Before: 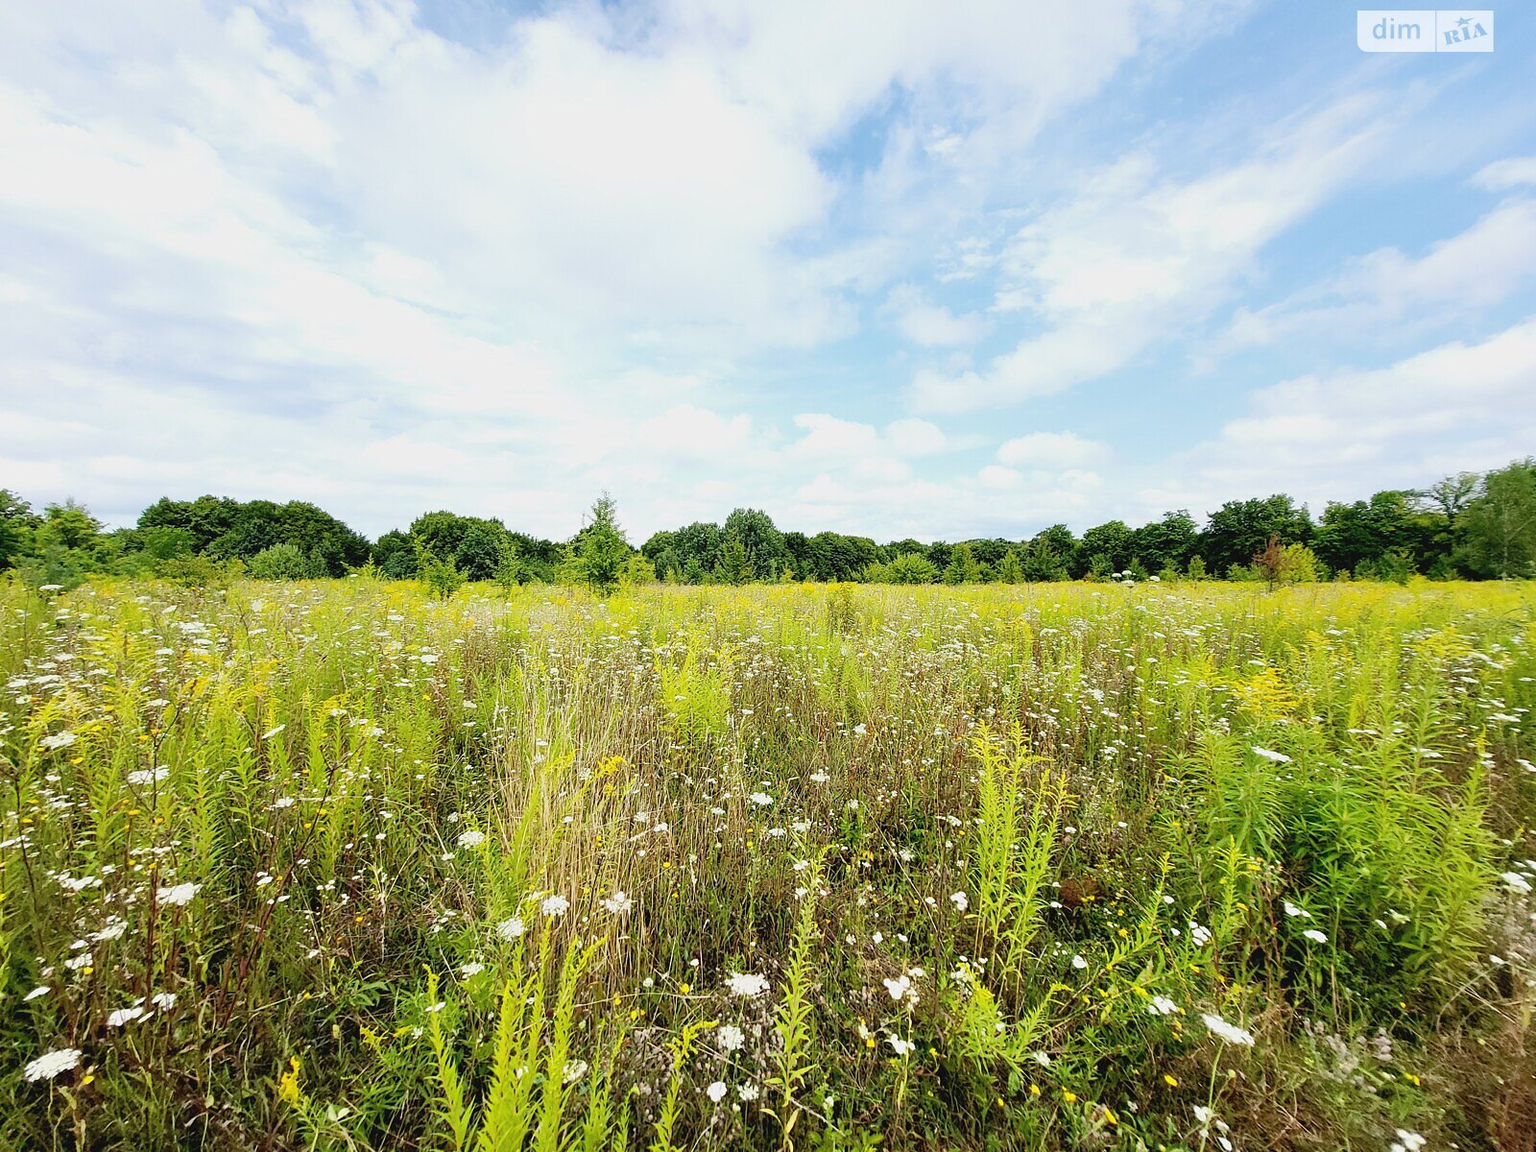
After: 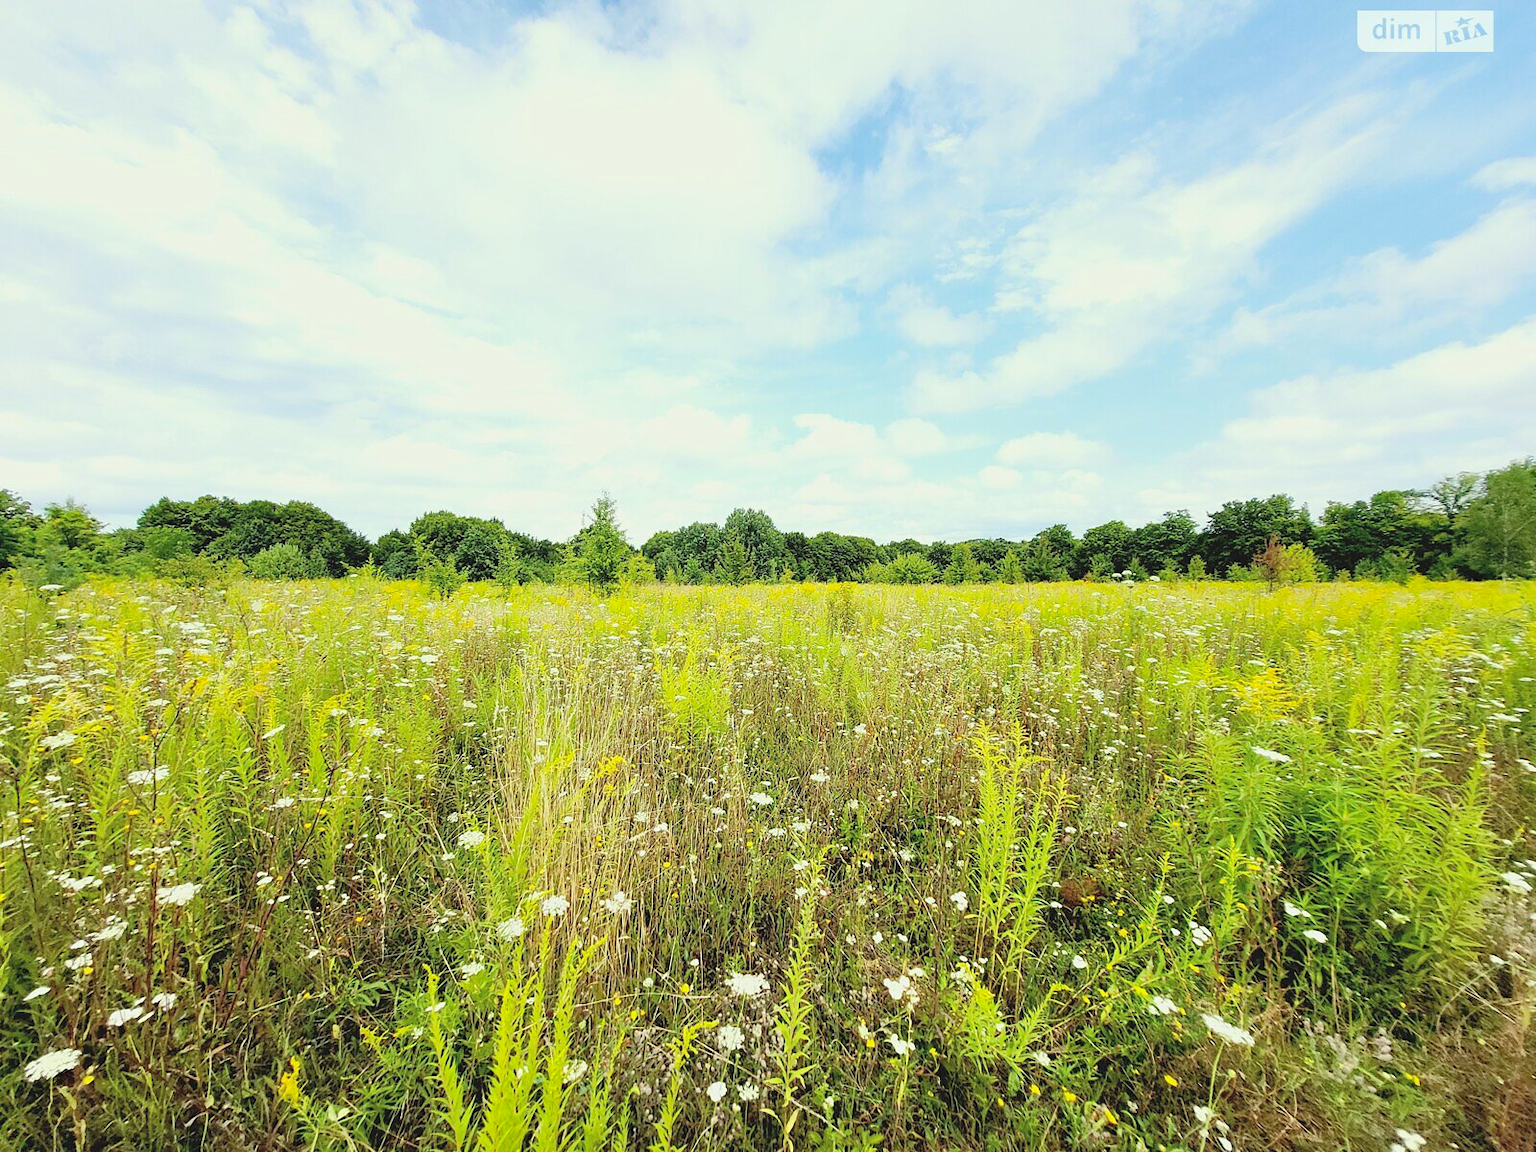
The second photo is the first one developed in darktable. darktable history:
color correction: highlights a* -4.34, highlights b* 6.68
haze removal: strength 0.278, distance 0.249, adaptive false
contrast brightness saturation: brightness 0.149
